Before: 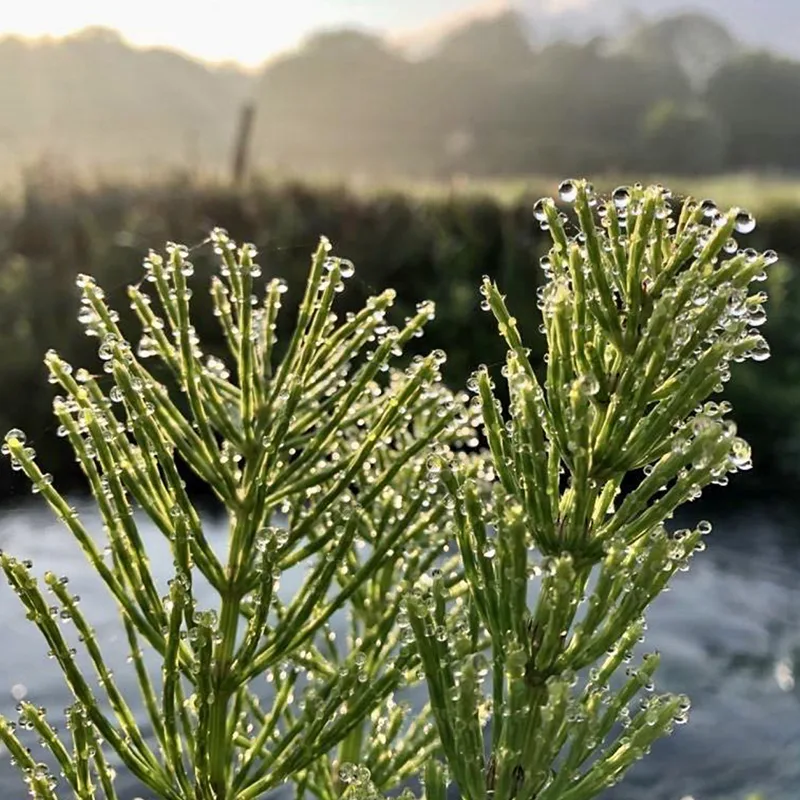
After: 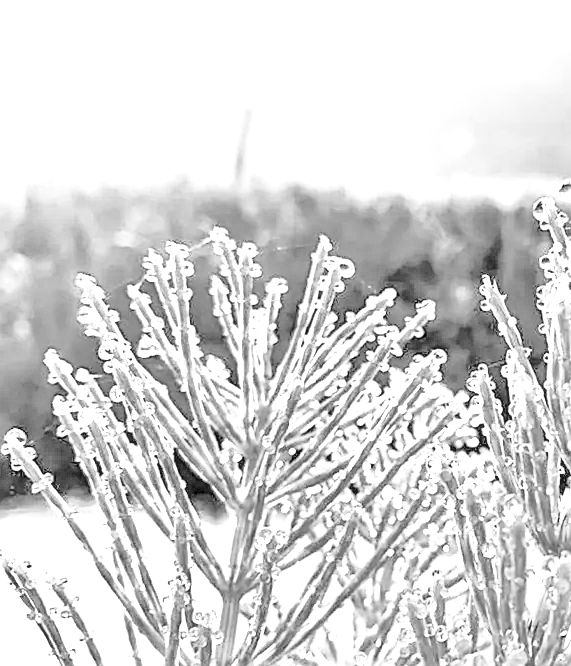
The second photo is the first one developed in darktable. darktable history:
crop: right 28.547%, bottom 16.665%
color calibration: output gray [0.23, 0.37, 0.4, 0], illuminant as shot in camera, x 0.37, y 0.382, temperature 4314.99 K
sharpen: on, module defaults
tone equalizer: -8 EV 1.99 EV, -7 EV 1.99 EV, -6 EV 1.99 EV, -5 EV 1.97 EV, -4 EV 1.99 EV, -3 EV 1.49 EV, -2 EV 0.991 EV, -1 EV 0.492 EV
local contrast: on, module defaults
exposure: black level correction 0, exposure 1.972 EV, compensate exposure bias true, compensate highlight preservation false
base curve: curves: ch0 [(0, 0) (0.028, 0.03) (0.121, 0.232) (0.46, 0.748) (0.859, 0.968) (1, 1)]
contrast brightness saturation: contrast 0.099, saturation -0.301
